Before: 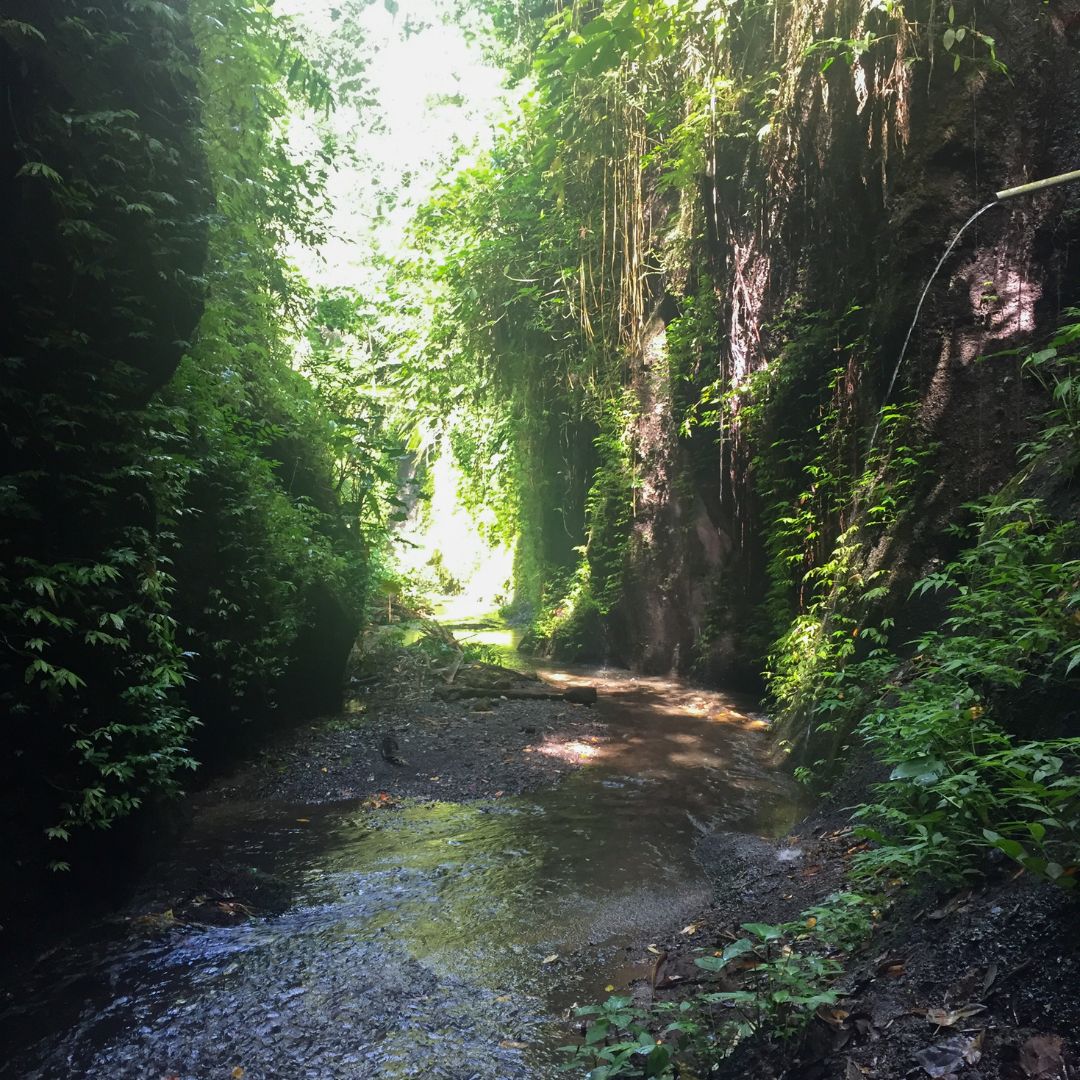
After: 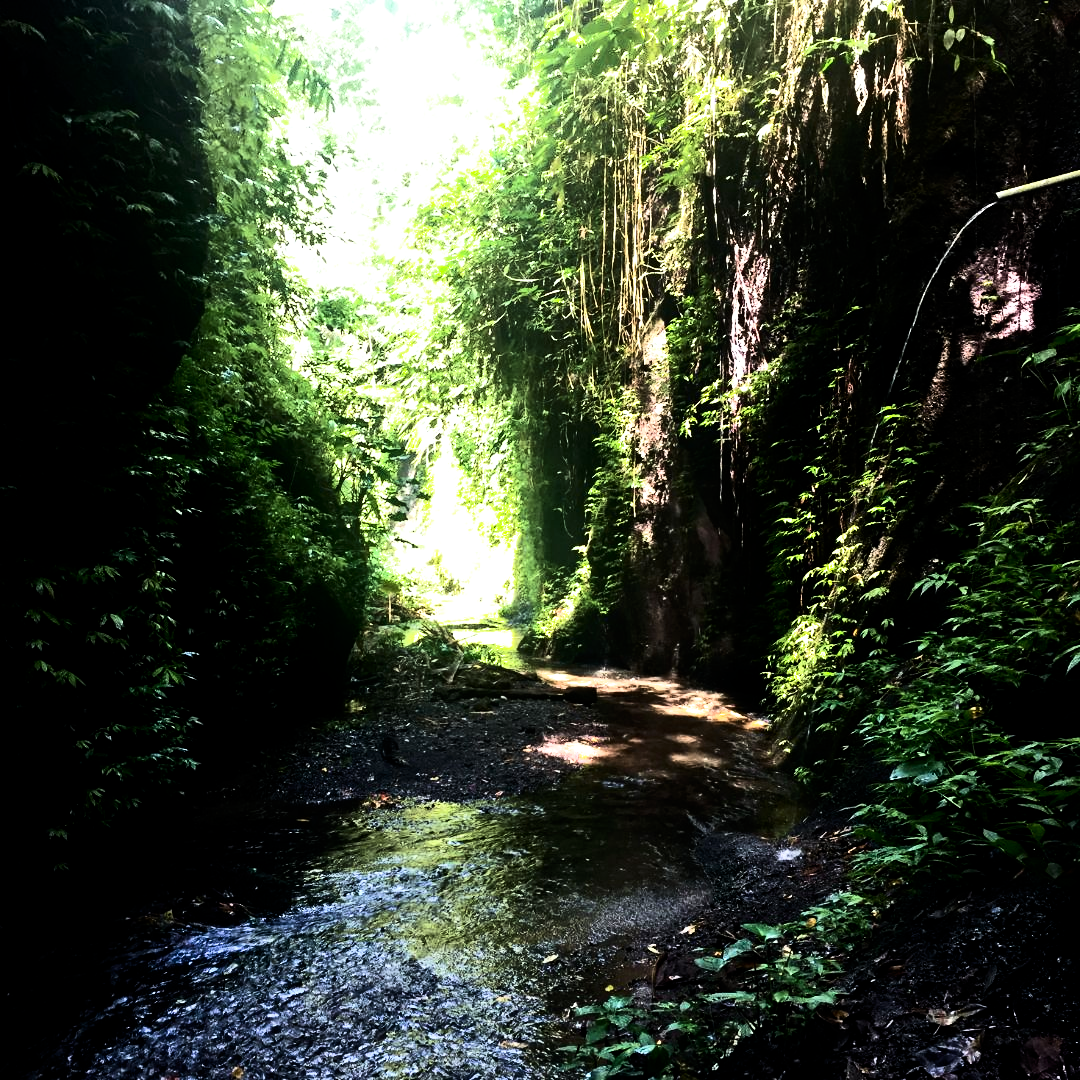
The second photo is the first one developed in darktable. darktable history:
shadows and highlights: shadows 25.47, highlights -25.55
velvia: on, module defaults
contrast brightness saturation: contrast 0.405, brightness 0.046, saturation 0.259
filmic rgb: black relative exposure -8.24 EV, white relative exposure 2.2 EV, hardness 7.15, latitude 86.21%, contrast 1.71, highlights saturation mix -4.13%, shadows ↔ highlights balance -2.18%, color science v4 (2020)
